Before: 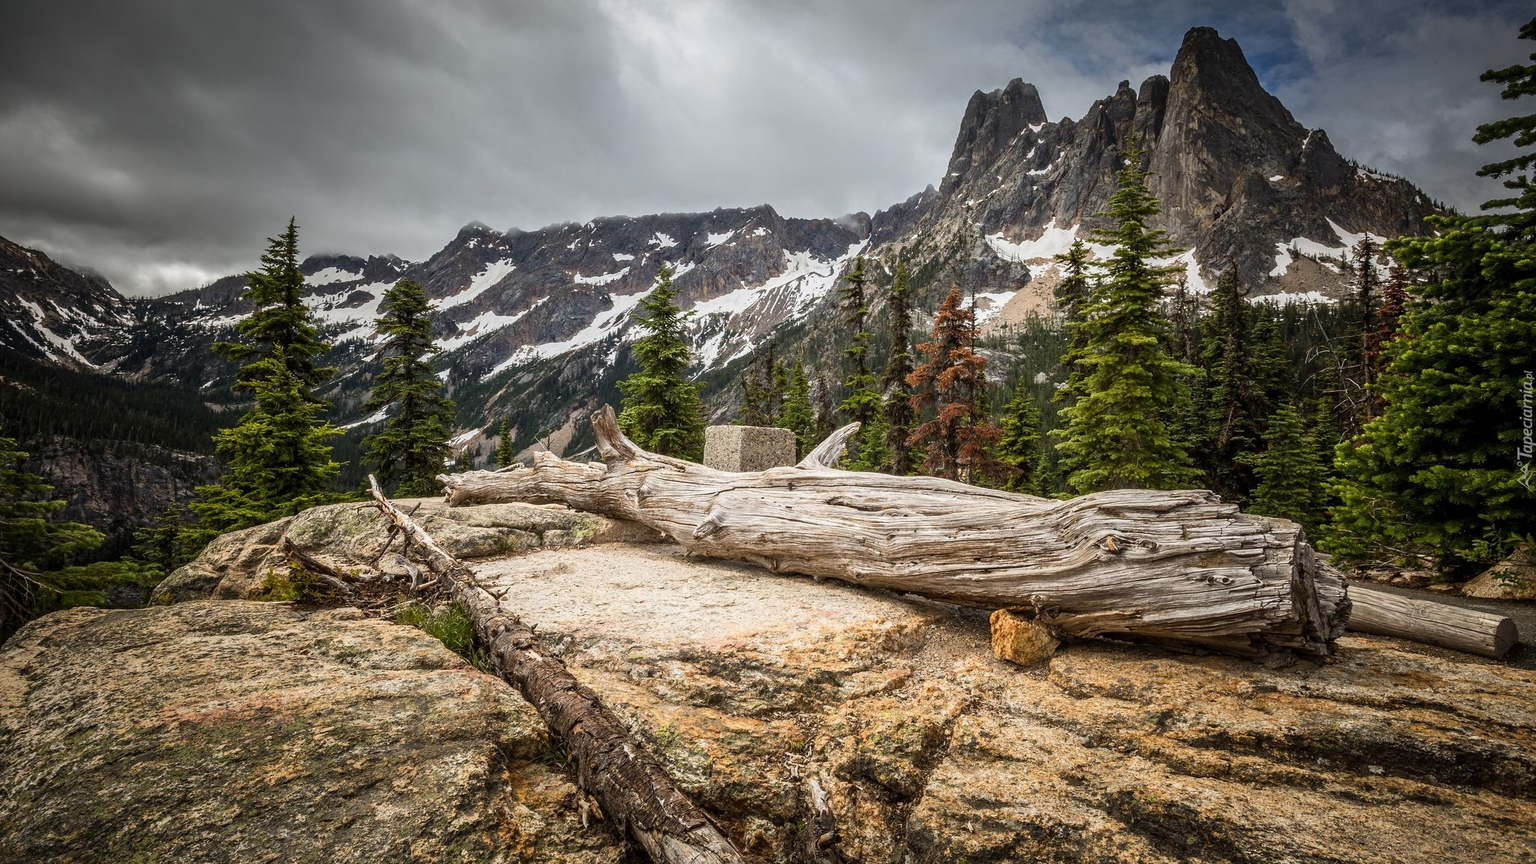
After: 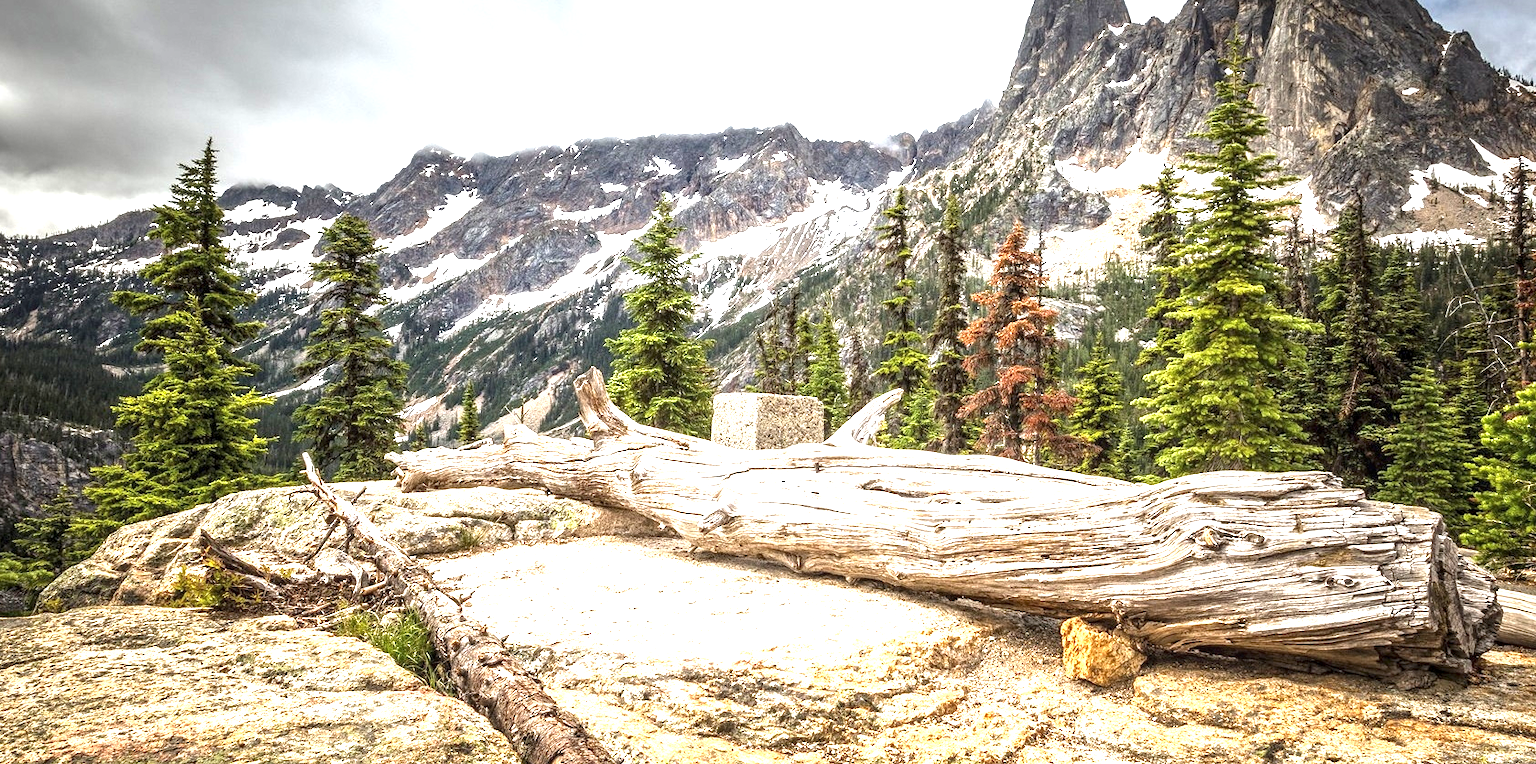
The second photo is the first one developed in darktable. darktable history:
exposure: black level correction 0, exposure 1.667 EV, compensate exposure bias true, compensate highlight preservation false
local contrast: detail 130%
crop: left 7.873%, top 12.034%, right 10.15%, bottom 15.424%
